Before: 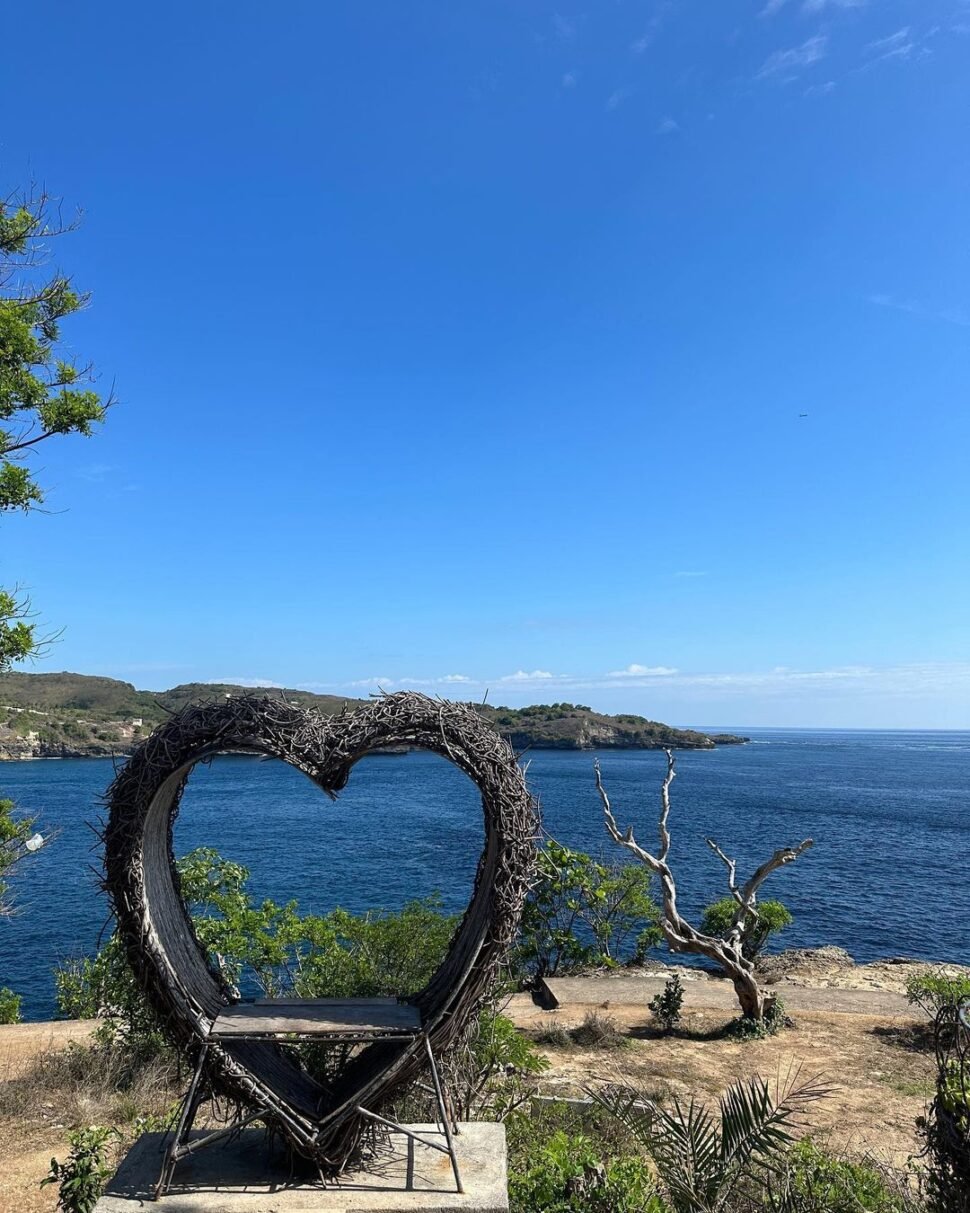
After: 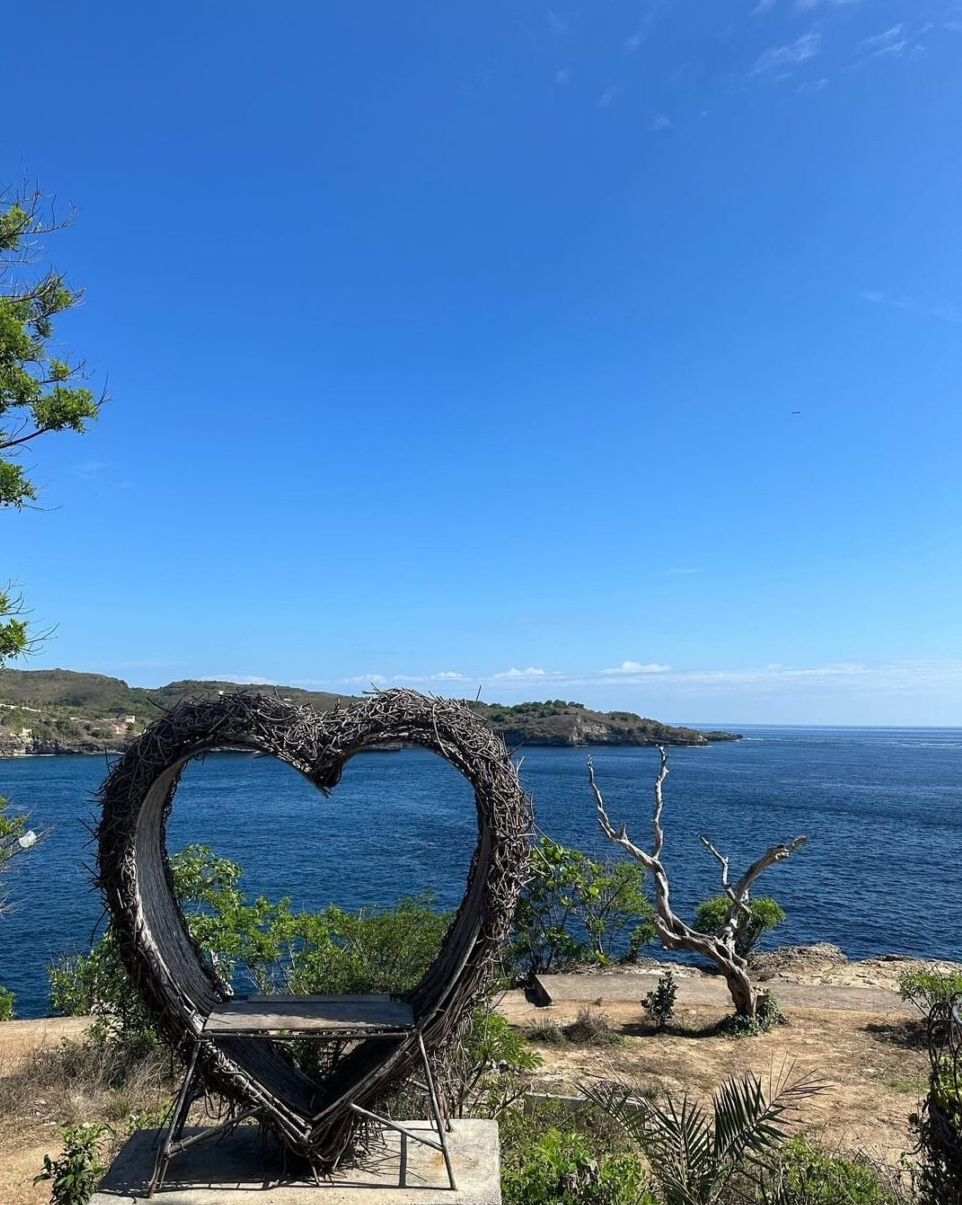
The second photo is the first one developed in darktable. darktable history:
crop and rotate: left 0.762%, top 0.259%, bottom 0.344%
